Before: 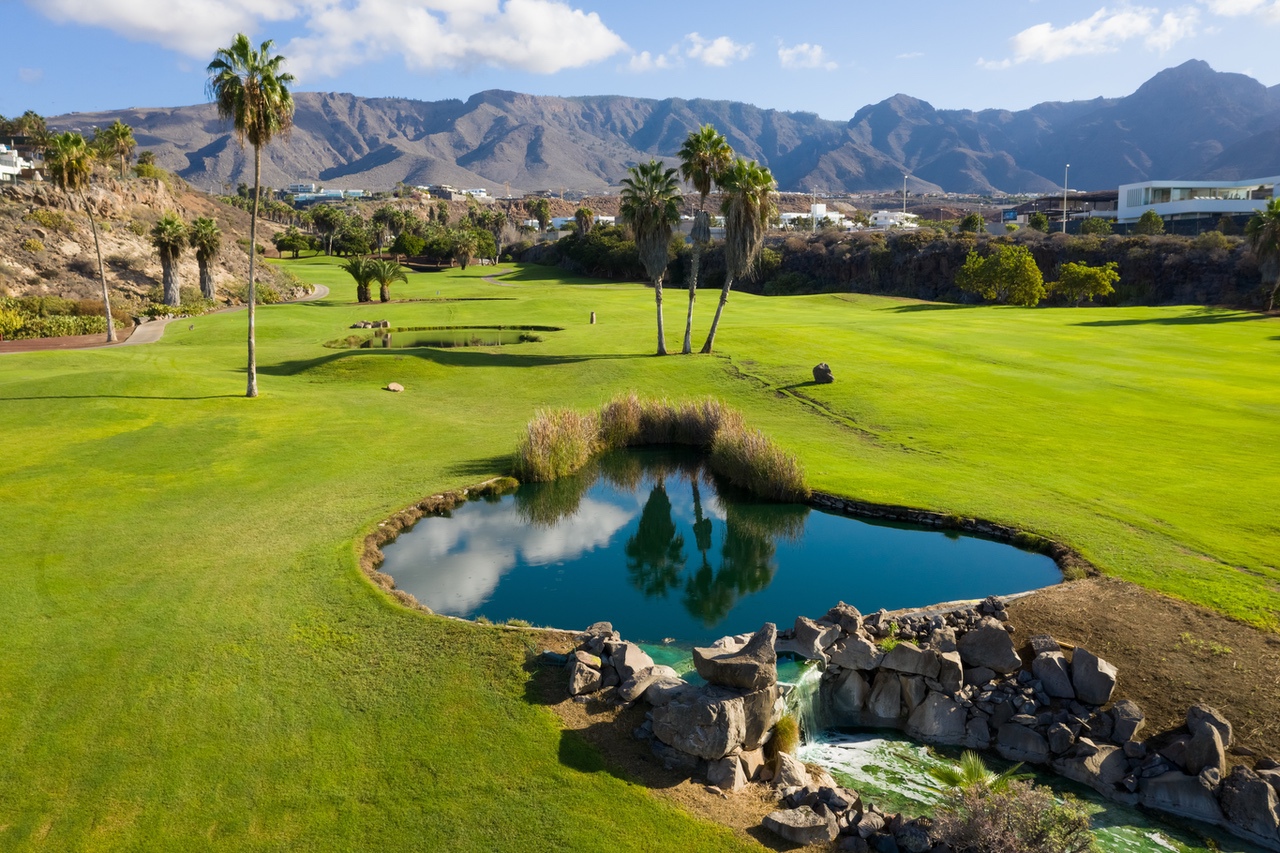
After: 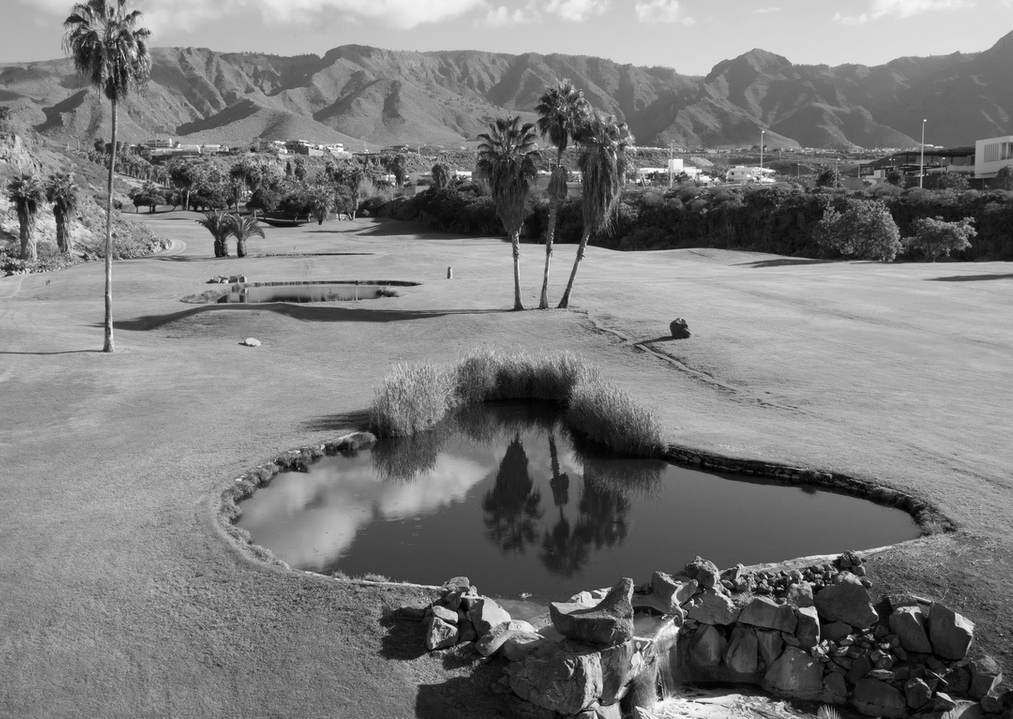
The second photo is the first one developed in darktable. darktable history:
crop: left 11.225%, top 5.381%, right 9.565%, bottom 10.314%
color zones: curves: ch1 [(0, -0.014) (0.143, -0.013) (0.286, -0.013) (0.429, -0.016) (0.571, -0.019) (0.714, -0.015) (0.857, 0.002) (1, -0.014)]
